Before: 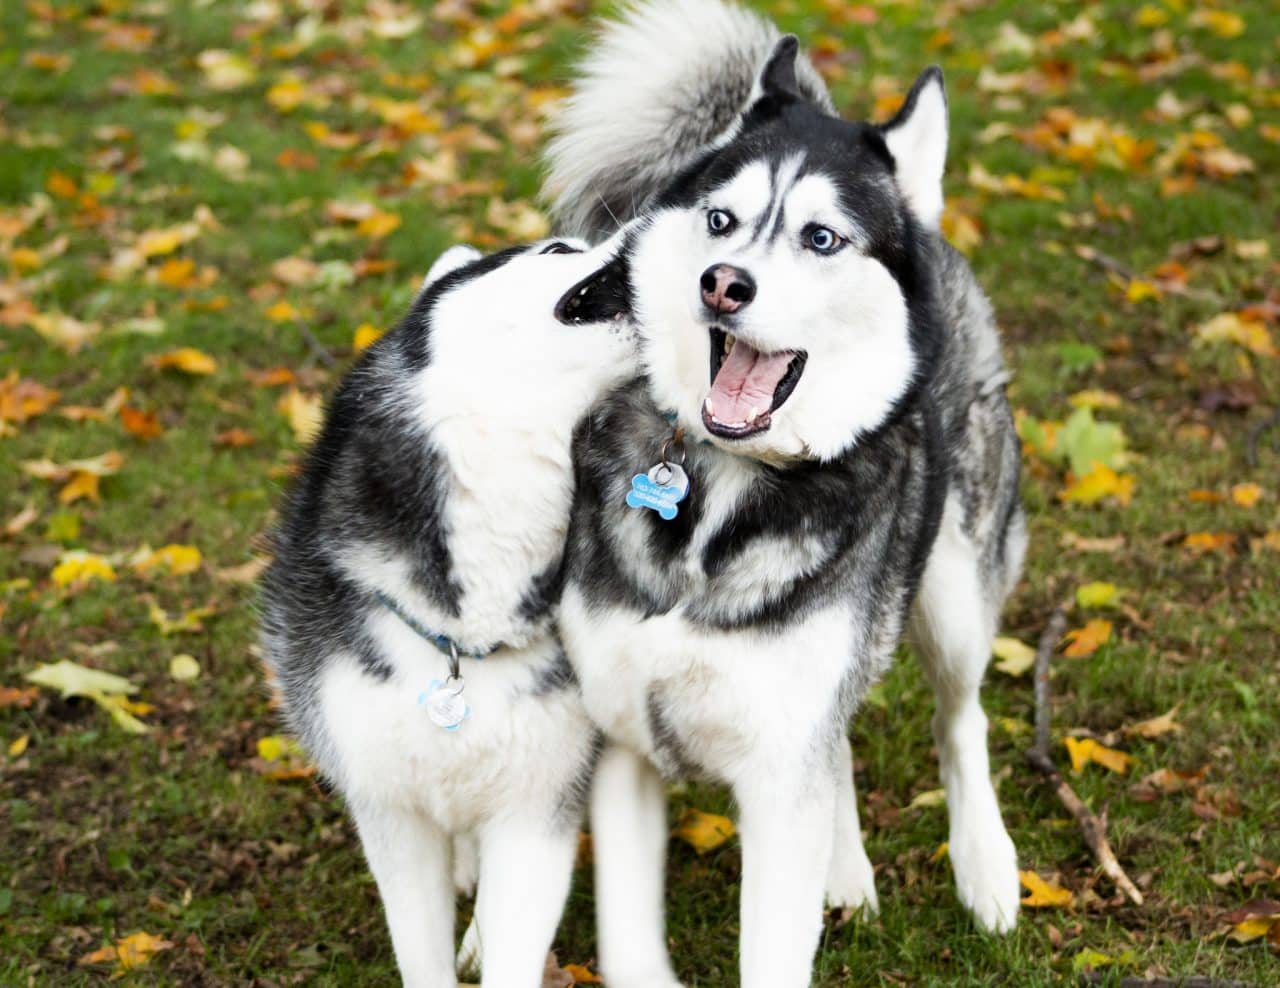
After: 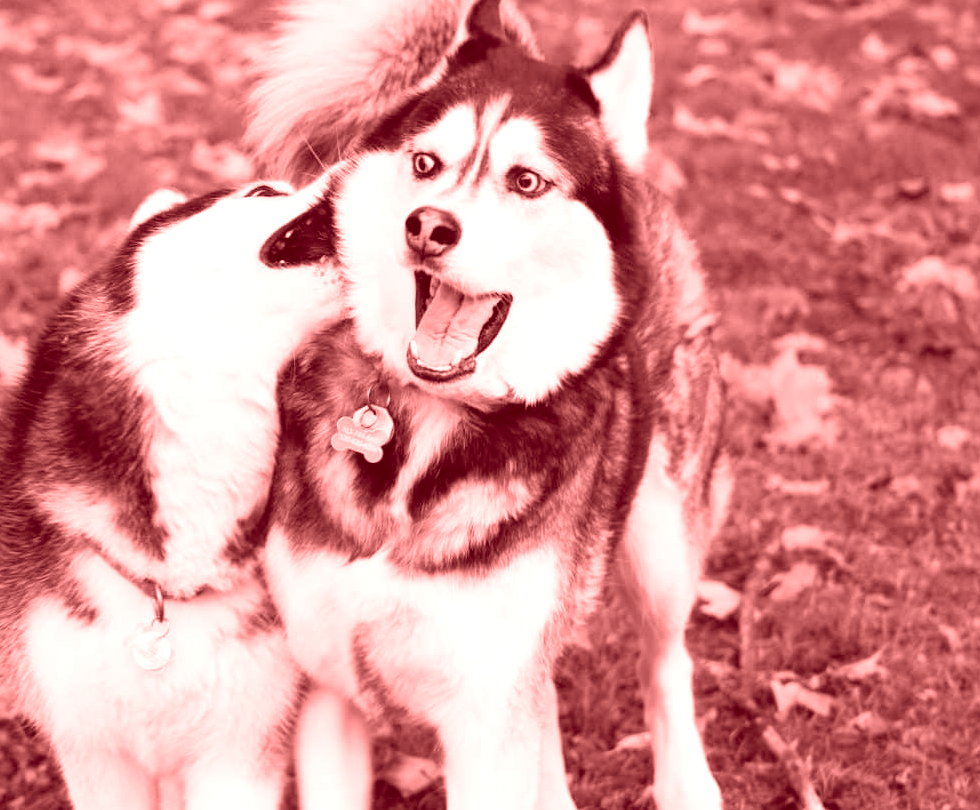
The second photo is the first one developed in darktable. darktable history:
crop: left 23.095%, top 5.827%, bottom 11.854%
colorize: saturation 60%, source mix 100%
